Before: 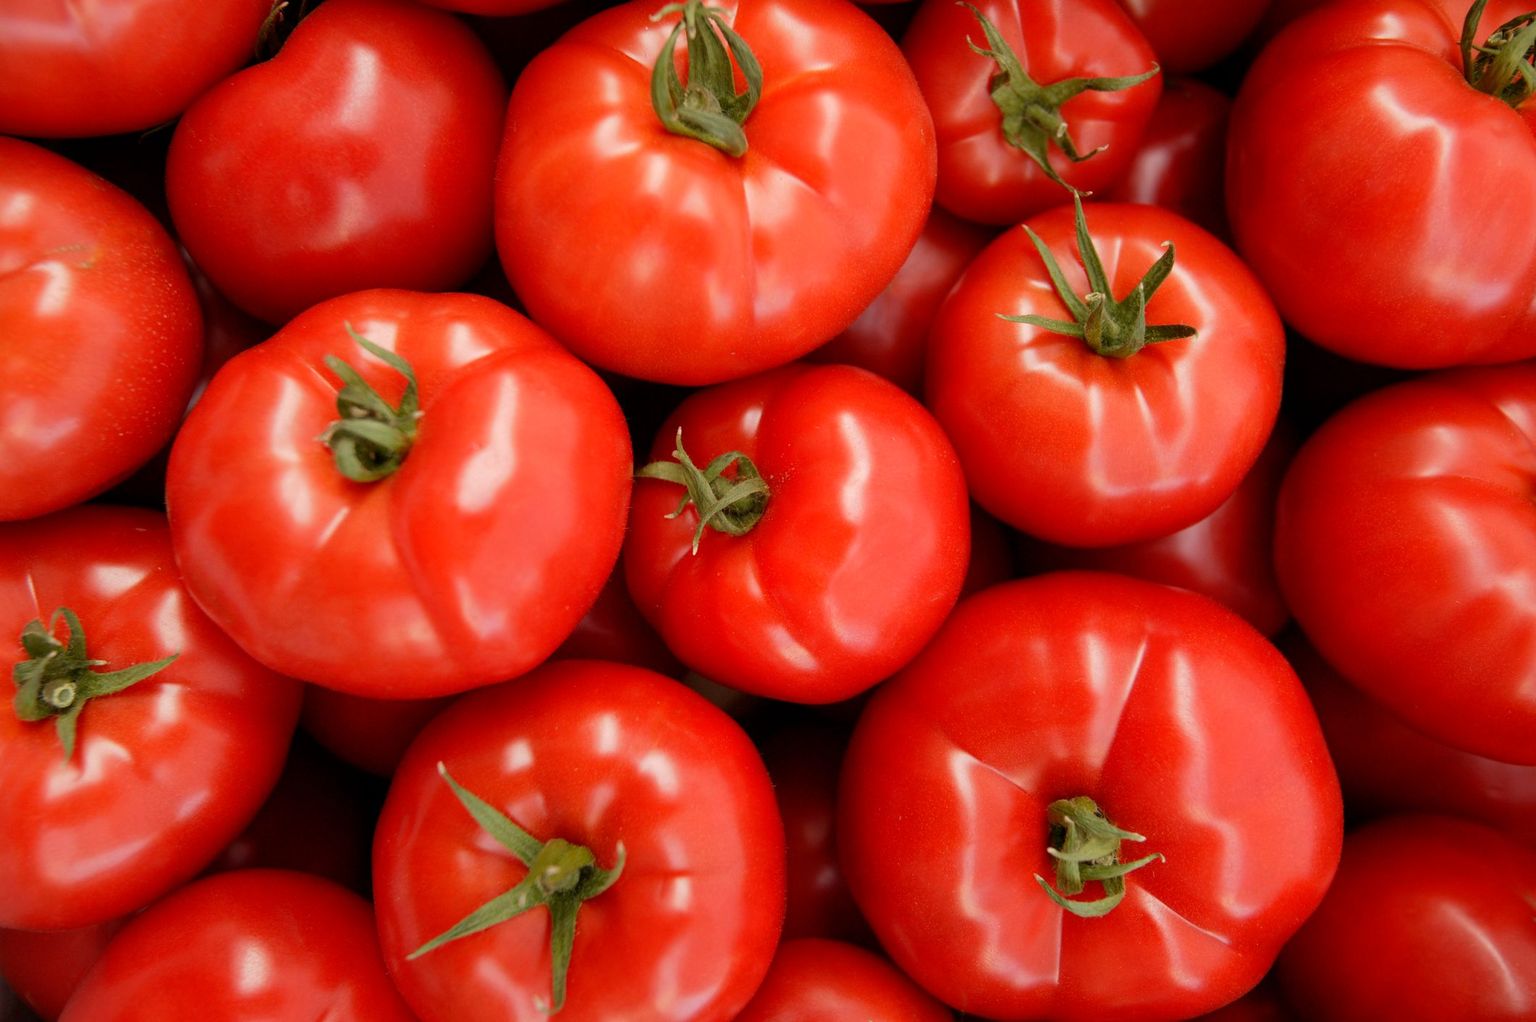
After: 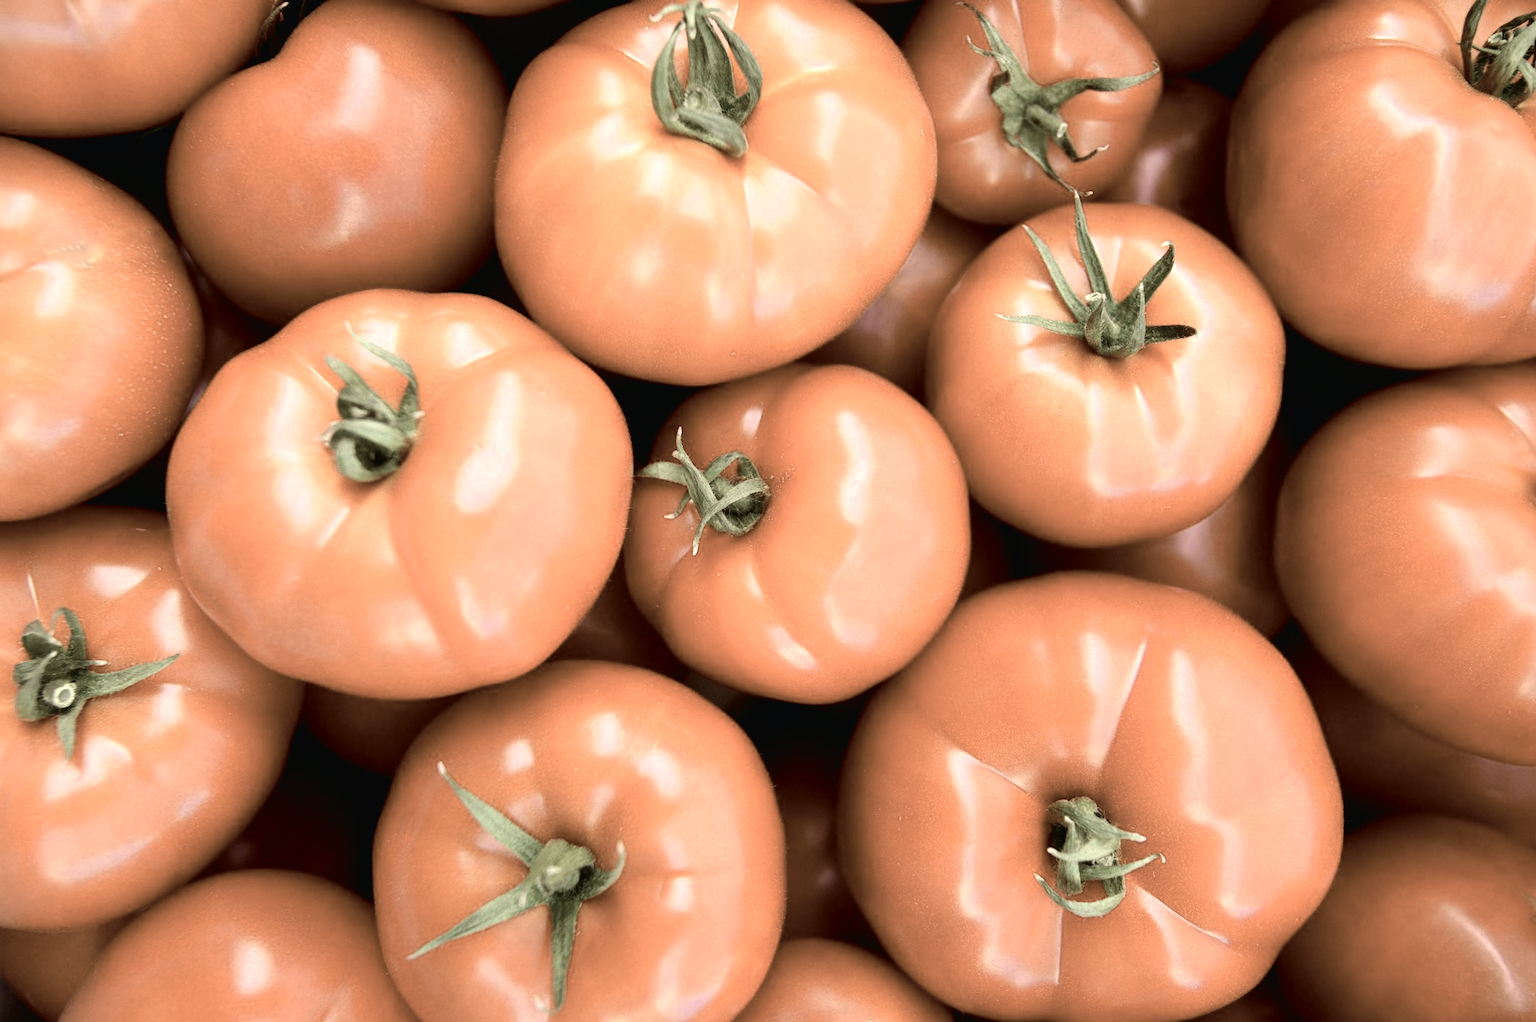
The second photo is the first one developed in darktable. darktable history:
color zones: curves: ch0 [(0.25, 0.667) (0.758, 0.368)]; ch1 [(0.215, 0.245) (0.761, 0.373)]; ch2 [(0.247, 0.554) (0.761, 0.436)]
tone curve: curves: ch0 [(0, 0.018) (0.061, 0.041) (0.205, 0.191) (0.289, 0.292) (0.39, 0.424) (0.493, 0.551) (0.666, 0.743) (0.795, 0.841) (1, 0.998)]; ch1 [(0, 0) (0.385, 0.343) (0.439, 0.415) (0.494, 0.498) (0.501, 0.501) (0.51, 0.496) (0.548, 0.554) (0.586, 0.61) (0.684, 0.658) (0.783, 0.804) (1, 1)]; ch2 [(0, 0) (0.304, 0.31) (0.403, 0.399) (0.441, 0.428) (0.47, 0.469) (0.498, 0.496) (0.524, 0.538) (0.566, 0.588) (0.648, 0.665) (0.697, 0.699) (1, 1)], color space Lab, independent channels, preserve colors none
